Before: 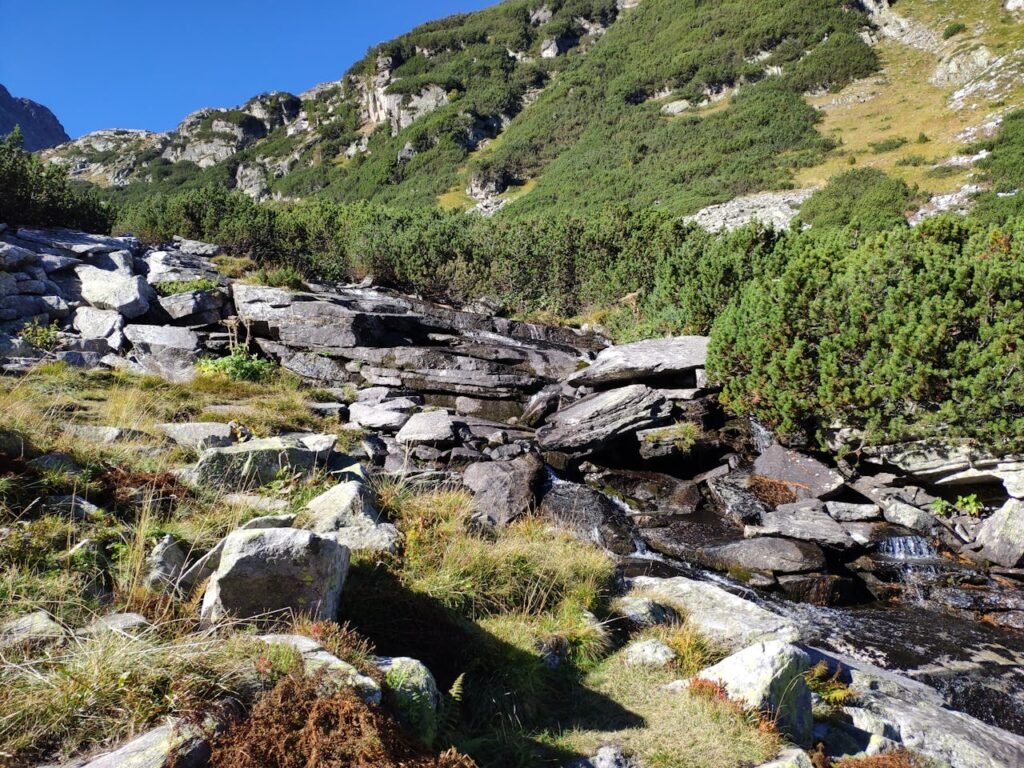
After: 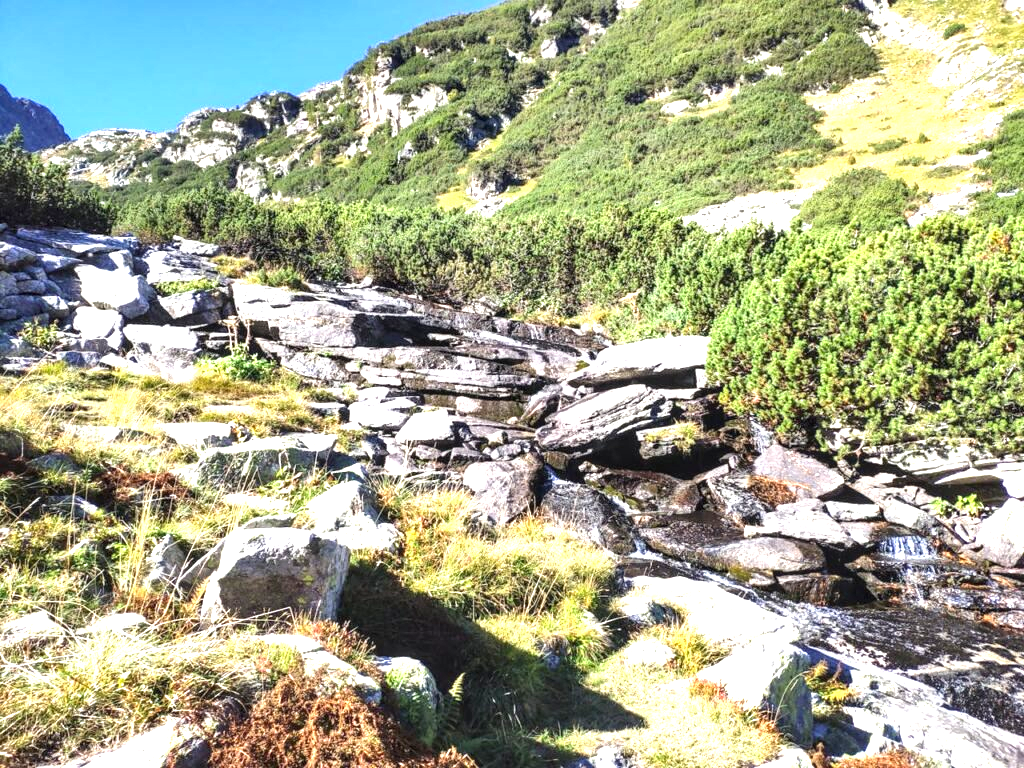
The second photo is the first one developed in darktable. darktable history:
local contrast: on, module defaults
exposure: black level correction 0, exposure 1.5 EV, compensate exposure bias true, compensate highlight preservation false
